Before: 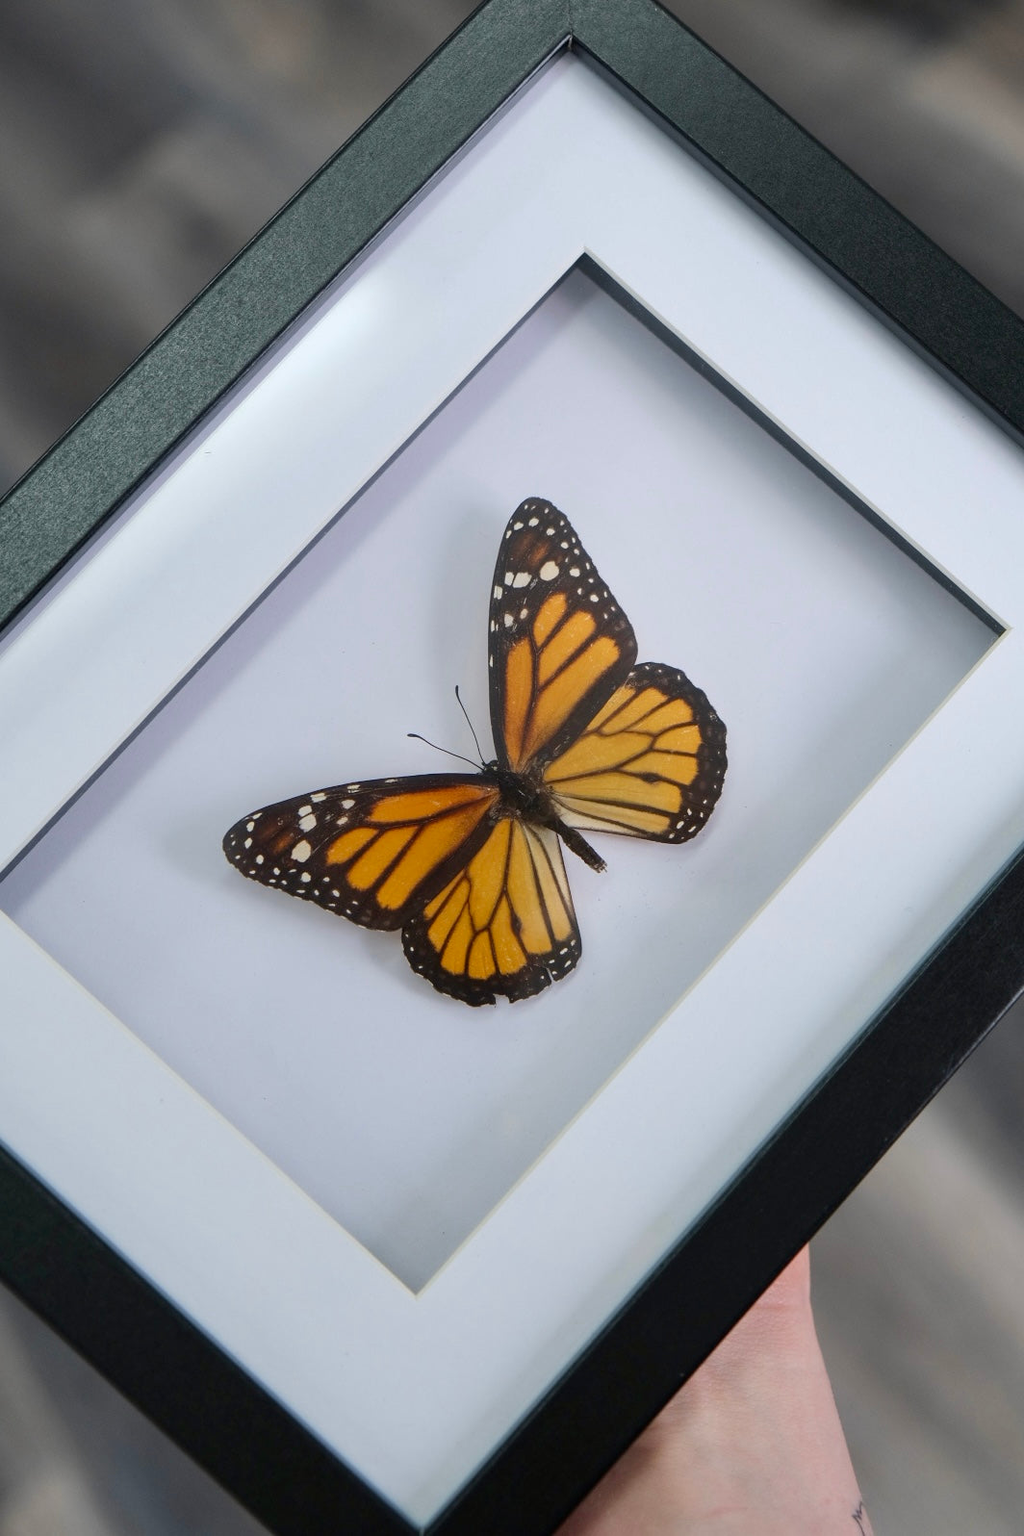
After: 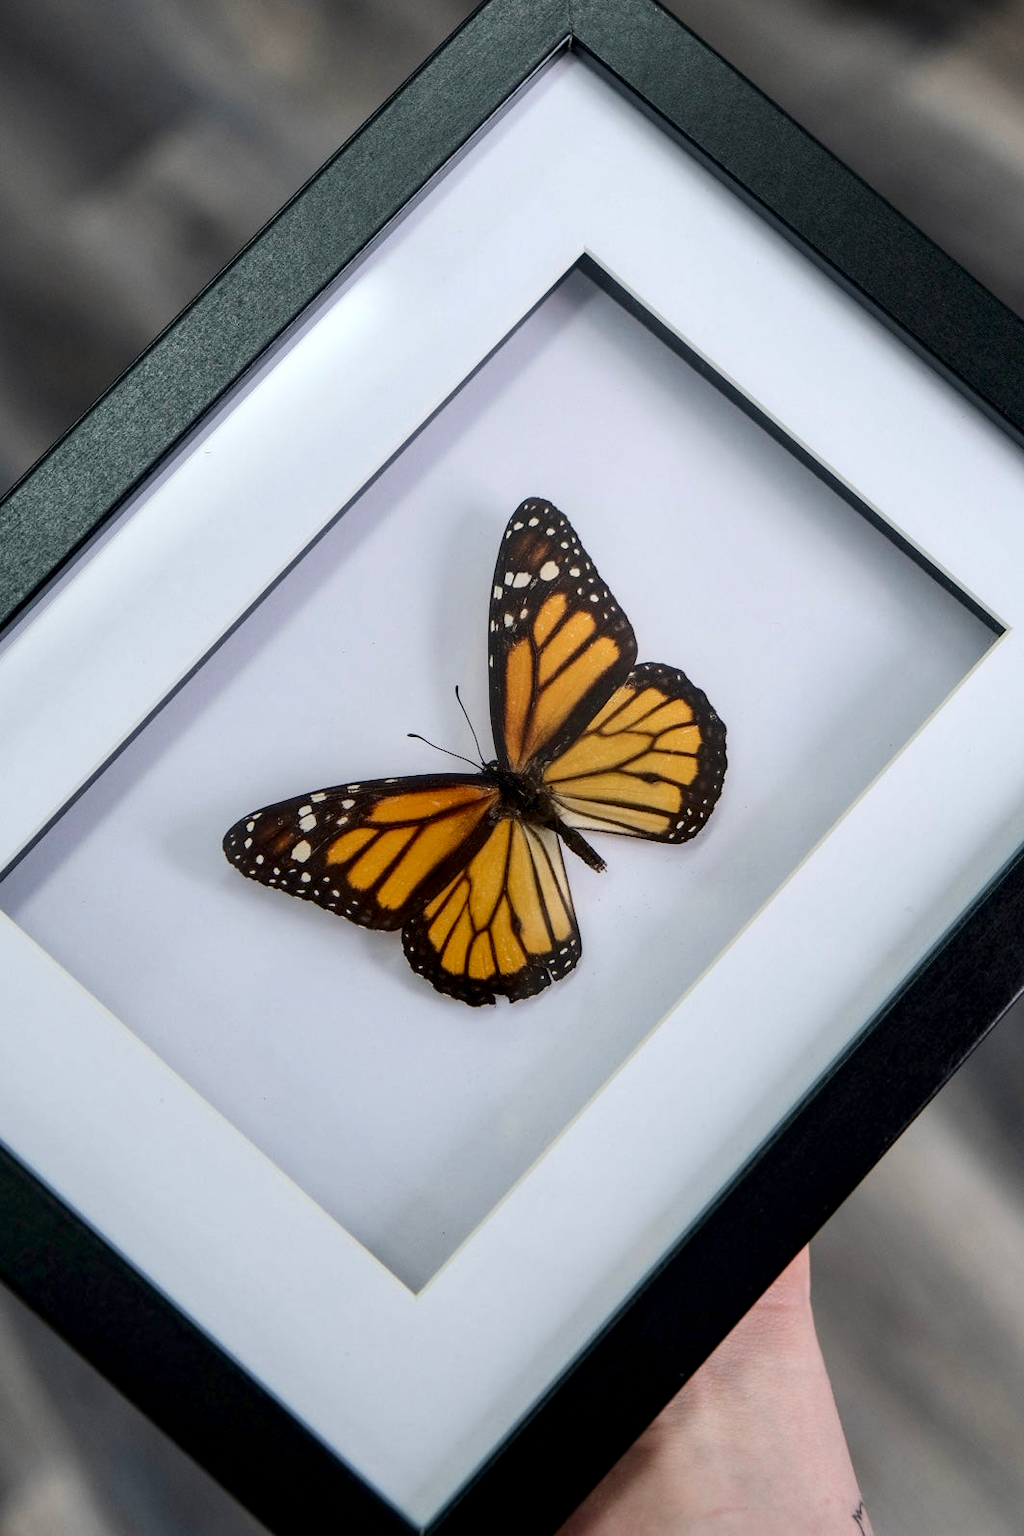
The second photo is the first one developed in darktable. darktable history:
contrast brightness saturation: contrast 0.14
local contrast: highlights 25%, shadows 75%, midtone range 0.75
